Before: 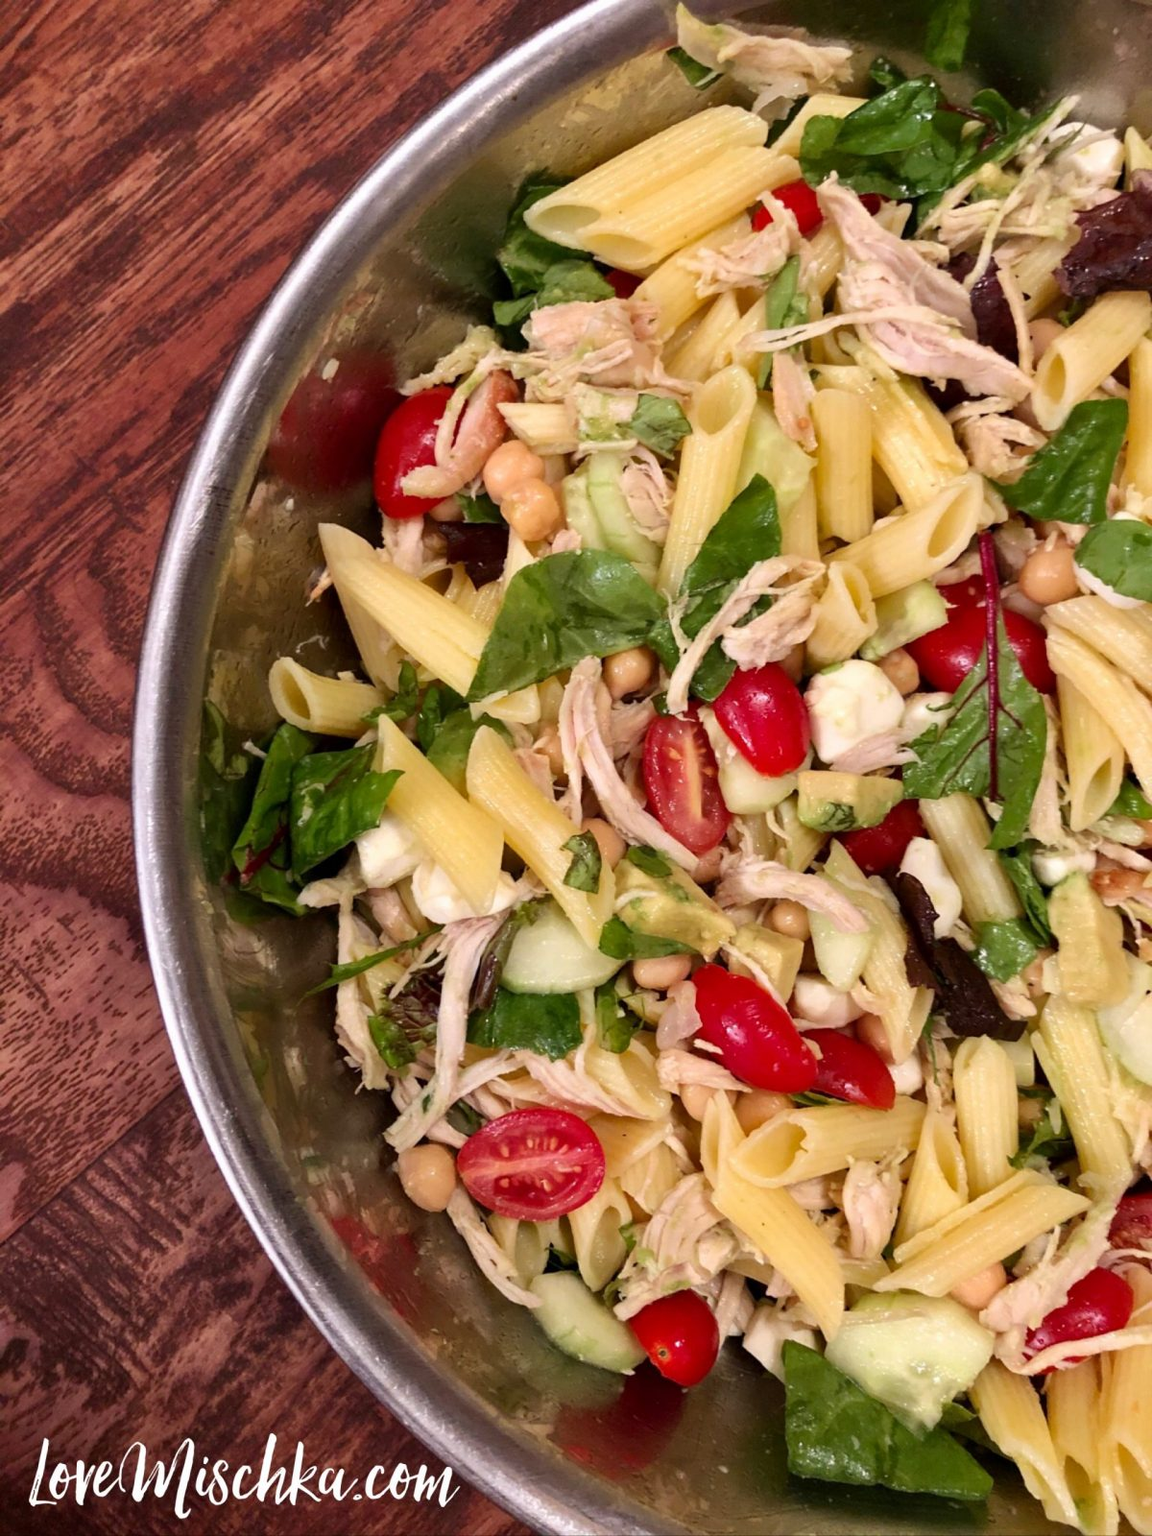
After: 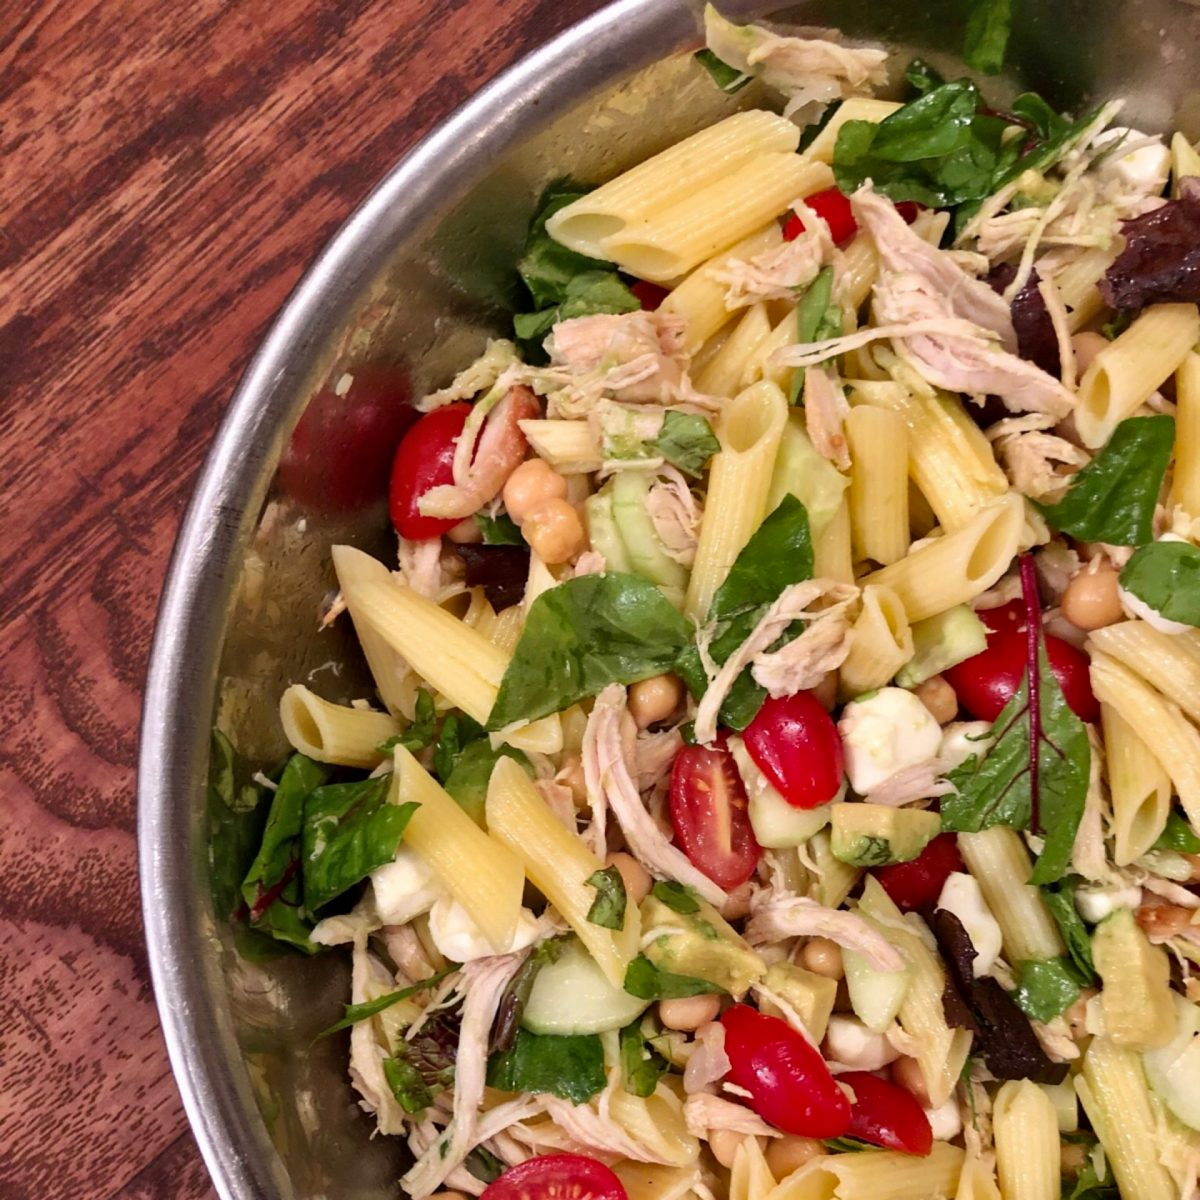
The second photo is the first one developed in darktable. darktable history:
crop: bottom 24.983%
shadows and highlights: radius 135.36, soften with gaussian
